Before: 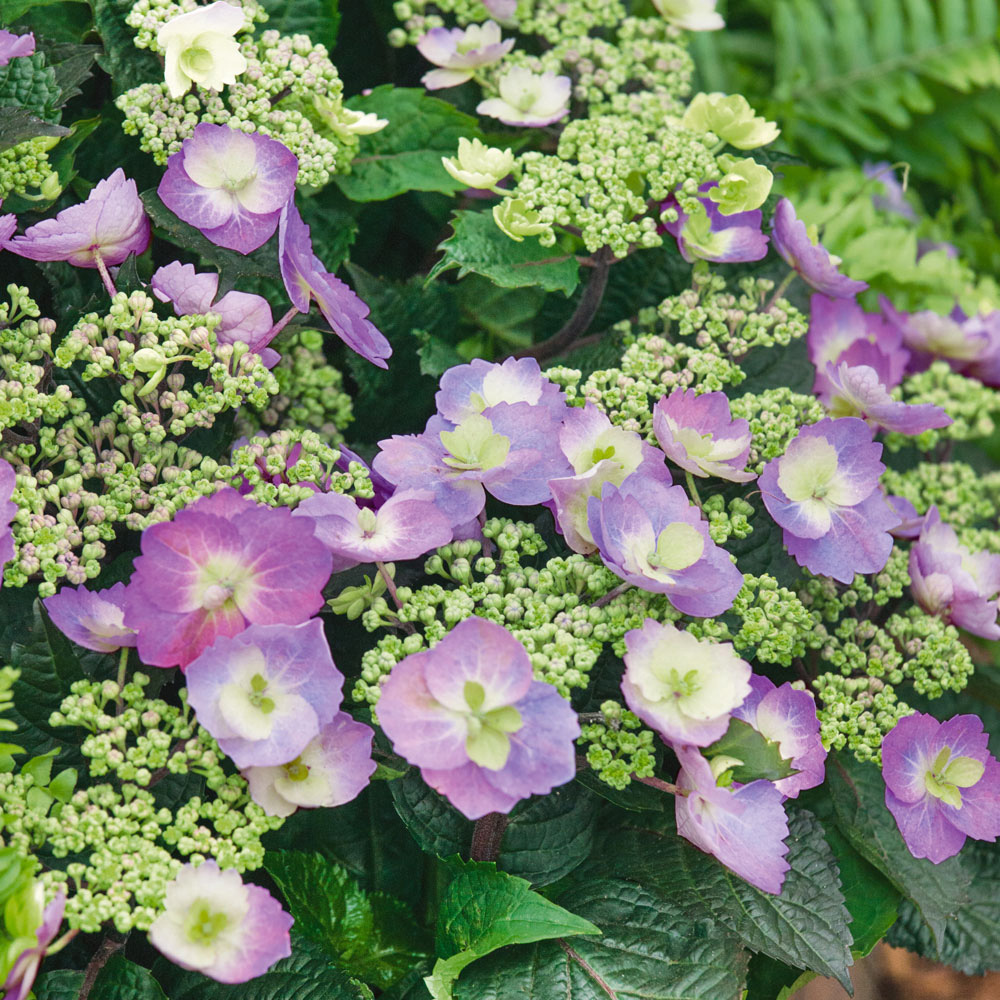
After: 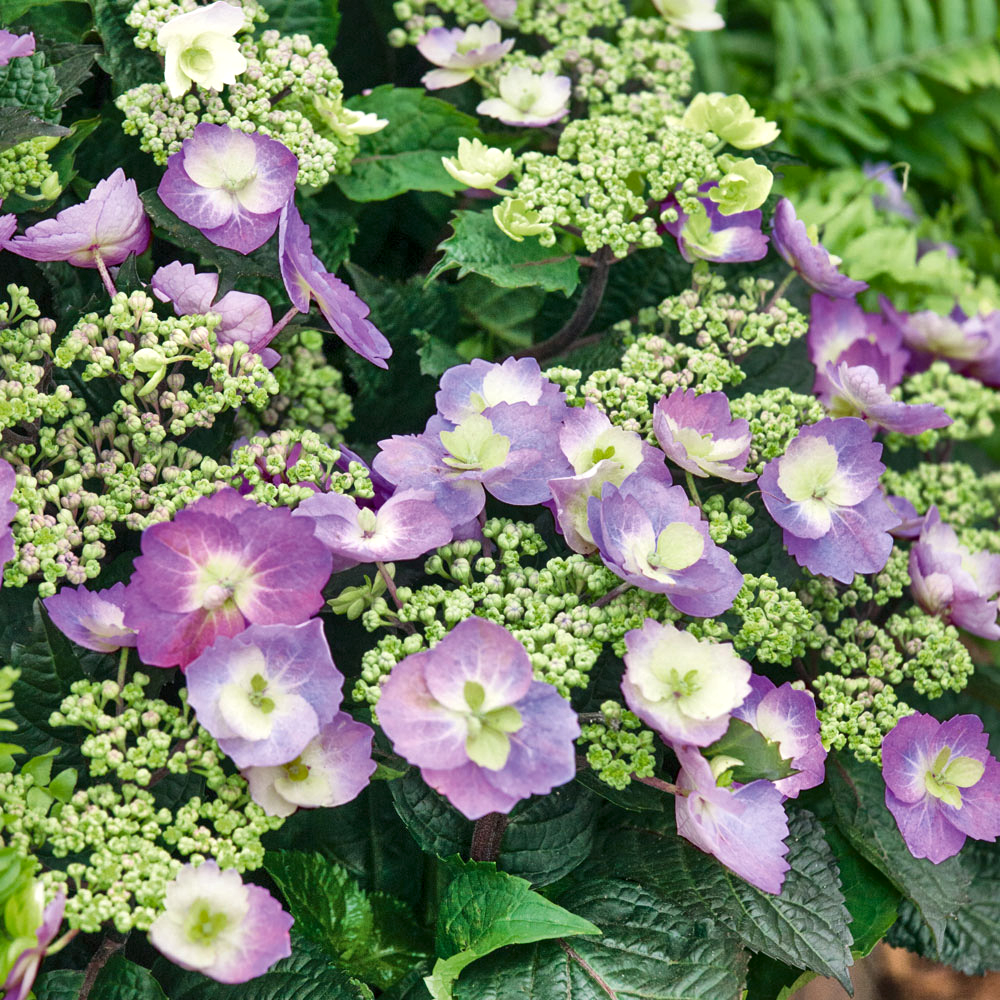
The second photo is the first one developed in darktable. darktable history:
local contrast: mode bilateral grid, contrast 20, coarseness 51, detail 173%, midtone range 0.2
